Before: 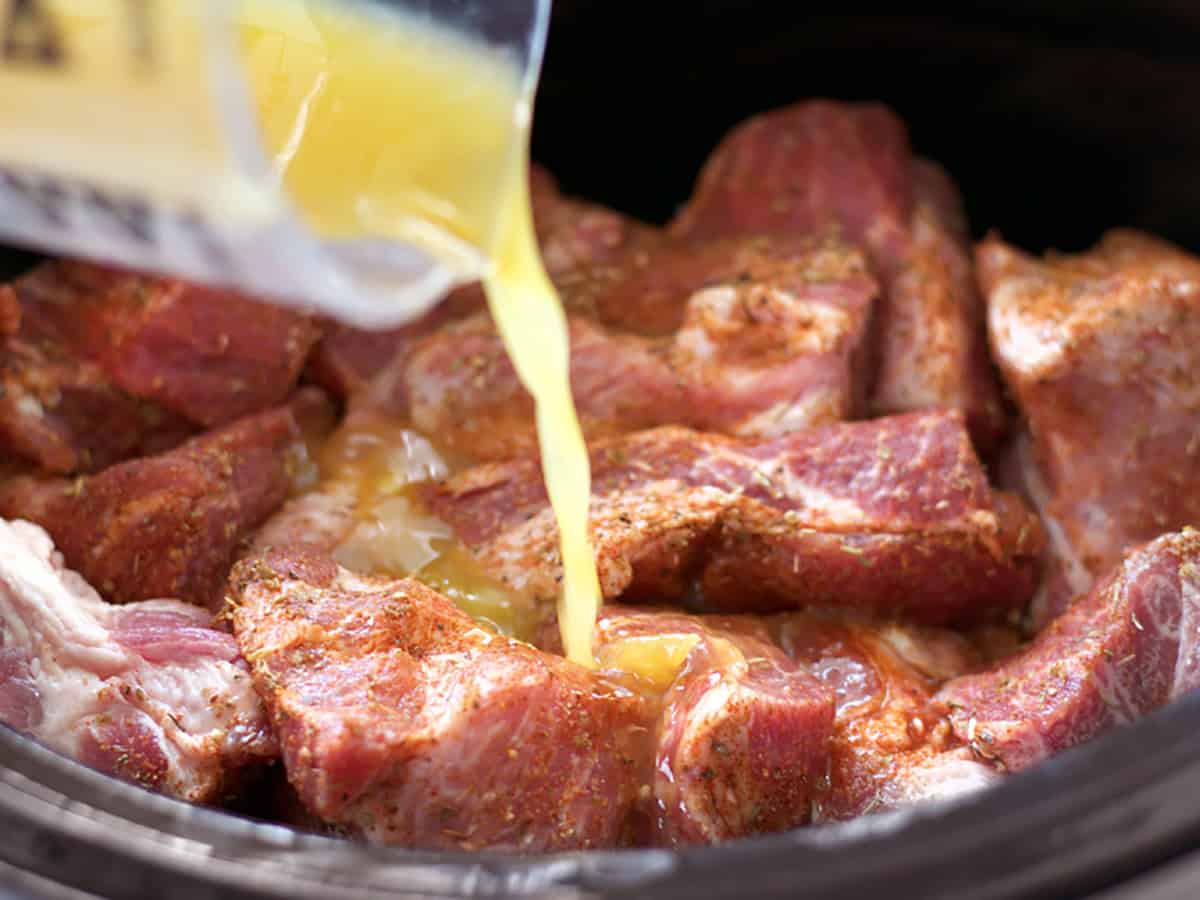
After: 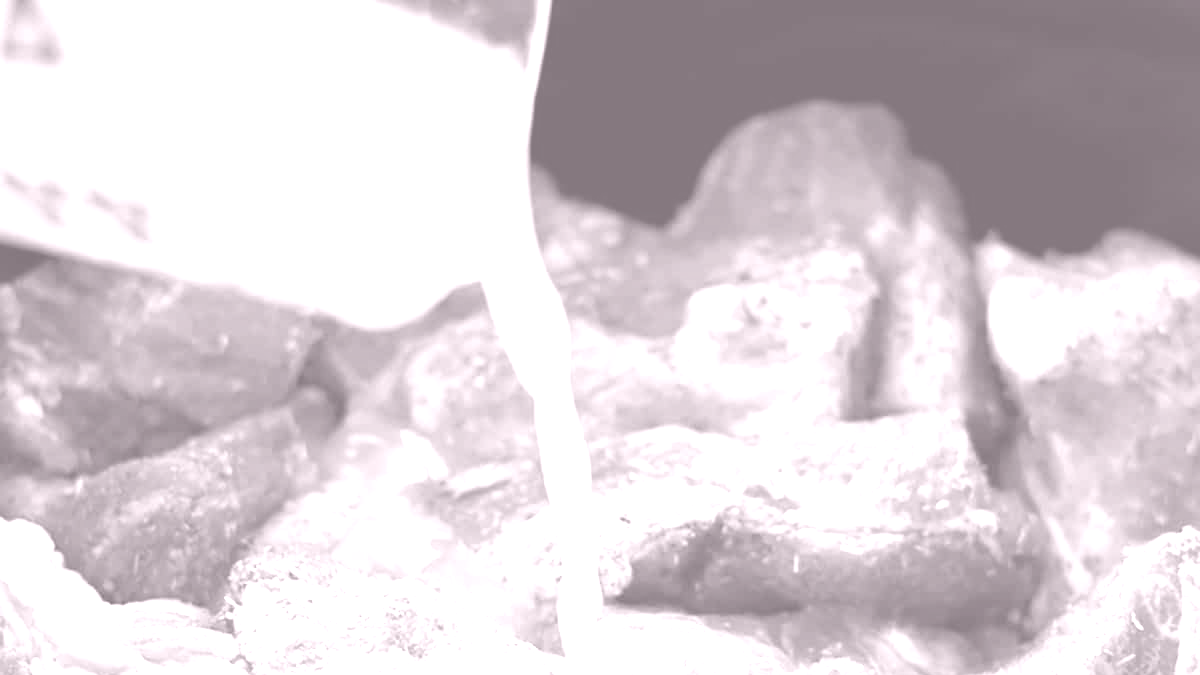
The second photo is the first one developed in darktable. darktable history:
colorize: hue 25.2°, saturation 83%, source mix 82%, lightness 79%, version 1
crop: bottom 24.967%
